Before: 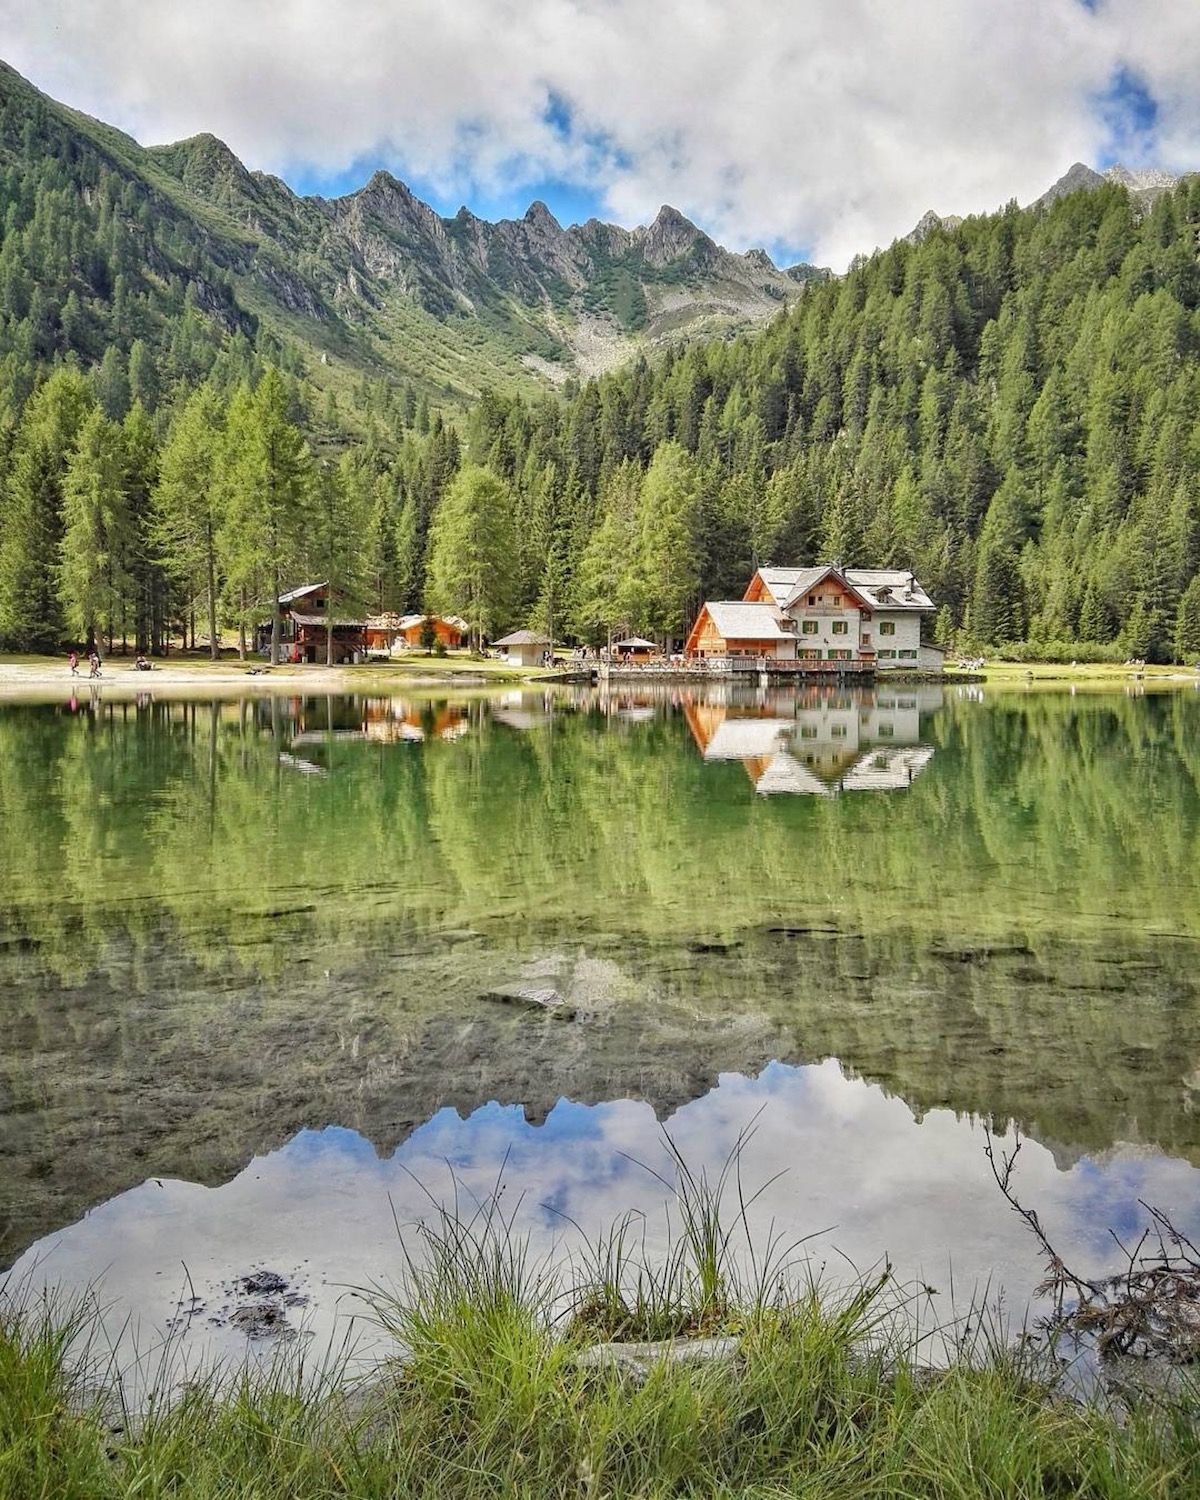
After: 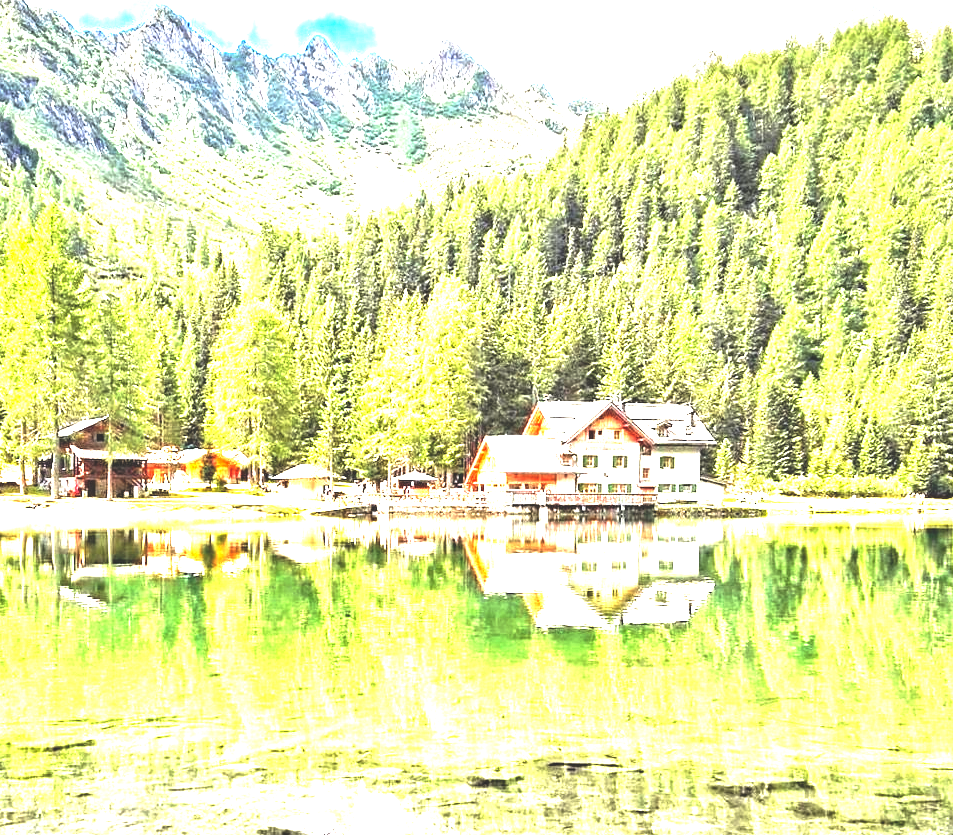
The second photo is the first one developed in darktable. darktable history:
crop: left 18.38%, top 11.092%, right 2.134%, bottom 33.217%
rgb curve: curves: ch0 [(0, 0.186) (0.314, 0.284) (0.775, 0.708) (1, 1)], compensate middle gray true, preserve colors none
exposure: black level correction 0.001, exposure 2.607 EV, compensate exposure bias true, compensate highlight preservation false
